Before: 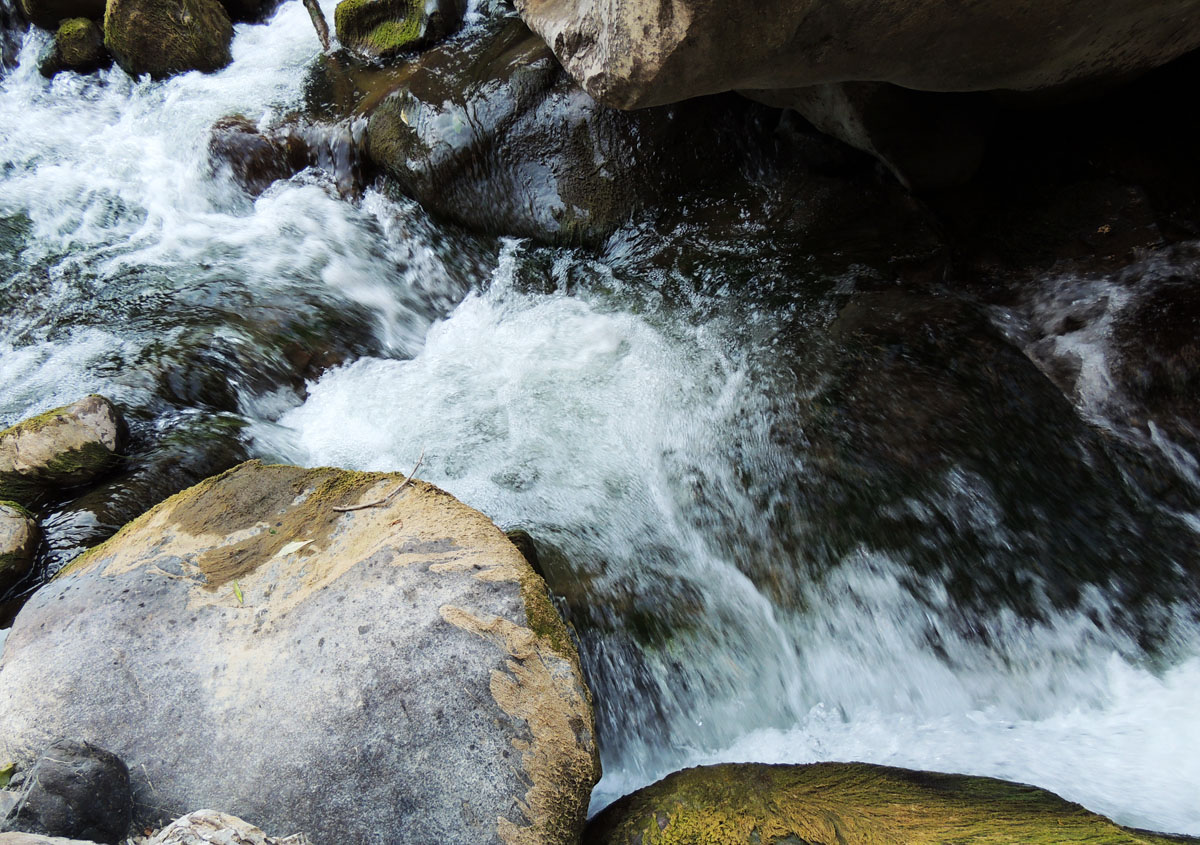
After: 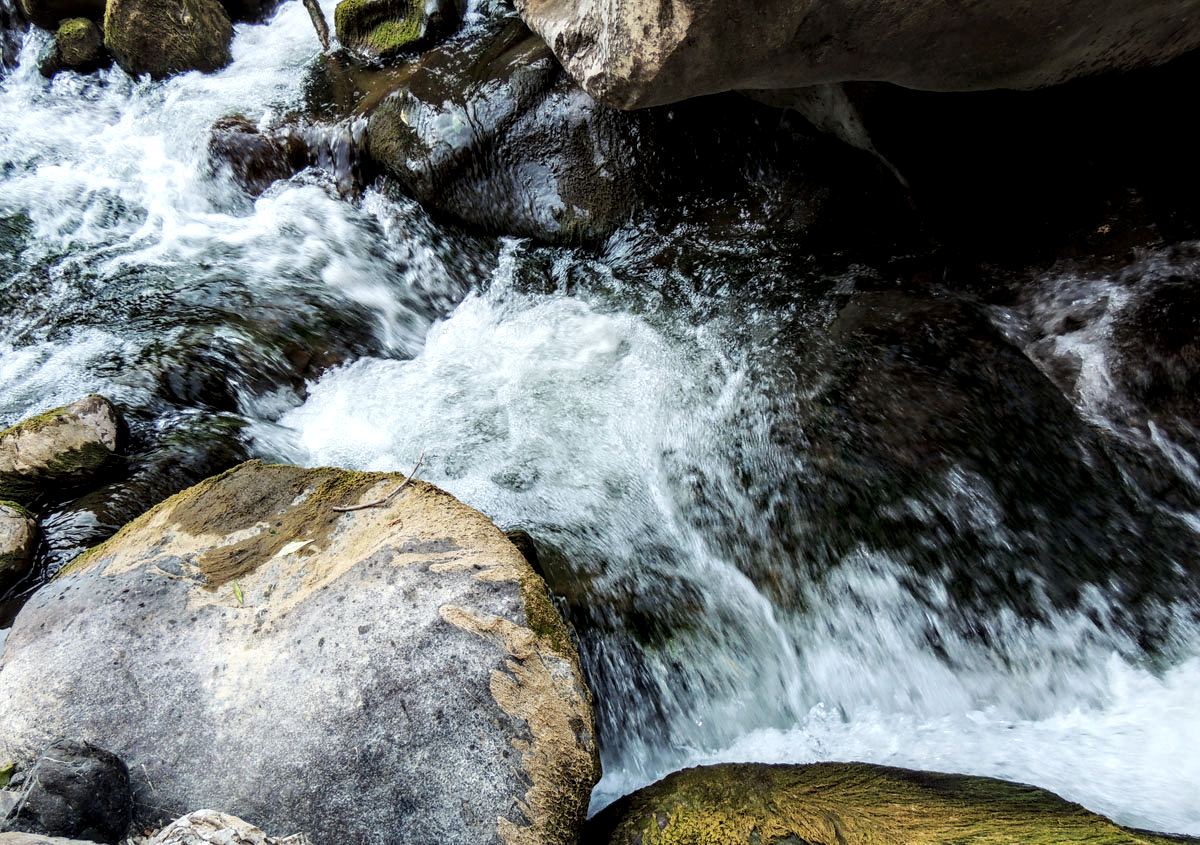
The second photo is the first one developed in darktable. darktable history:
exposure: compensate highlight preservation false
local contrast: detail 156%
